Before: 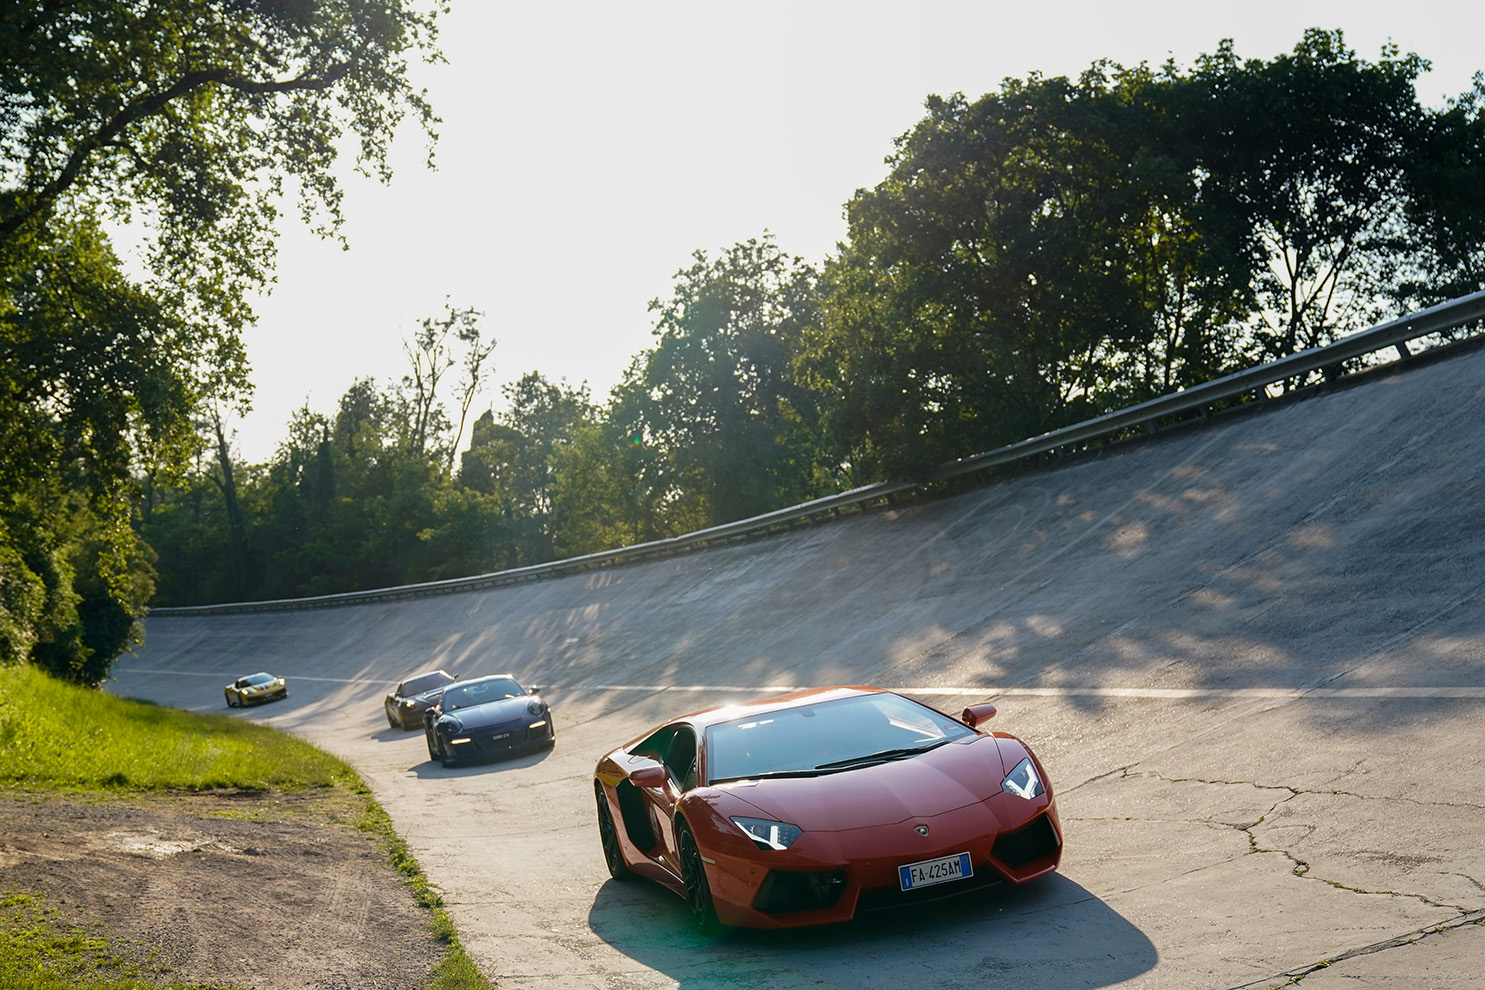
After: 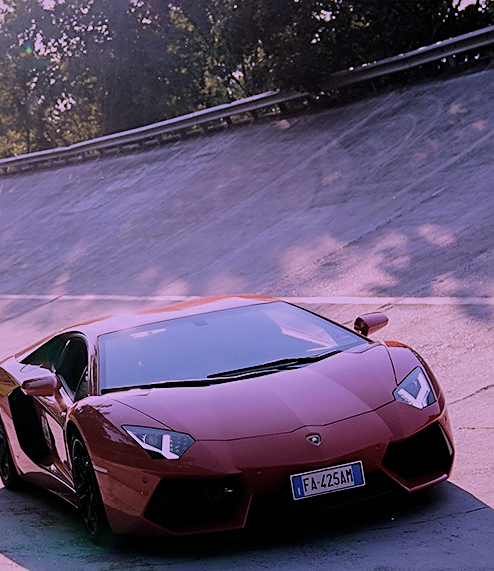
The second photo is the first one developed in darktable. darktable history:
color correction: highlights a* -0.681, highlights b* -8.27
crop: left 40.991%, top 39.534%, right 25.729%, bottom 2.693%
sharpen: on, module defaults
color calibration: output R [1.107, -0.012, -0.003, 0], output B [0, 0, 1.308, 0], illuminant as shot in camera, x 0.358, y 0.373, temperature 4628.91 K
filmic rgb: black relative exposure -4.11 EV, white relative exposure 5.11 EV, hardness 2.13, contrast 1.181, preserve chrominance max RGB, color science v6 (2022), contrast in shadows safe, contrast in highlights safe
contrast brightness saturation: saturation -0.067
